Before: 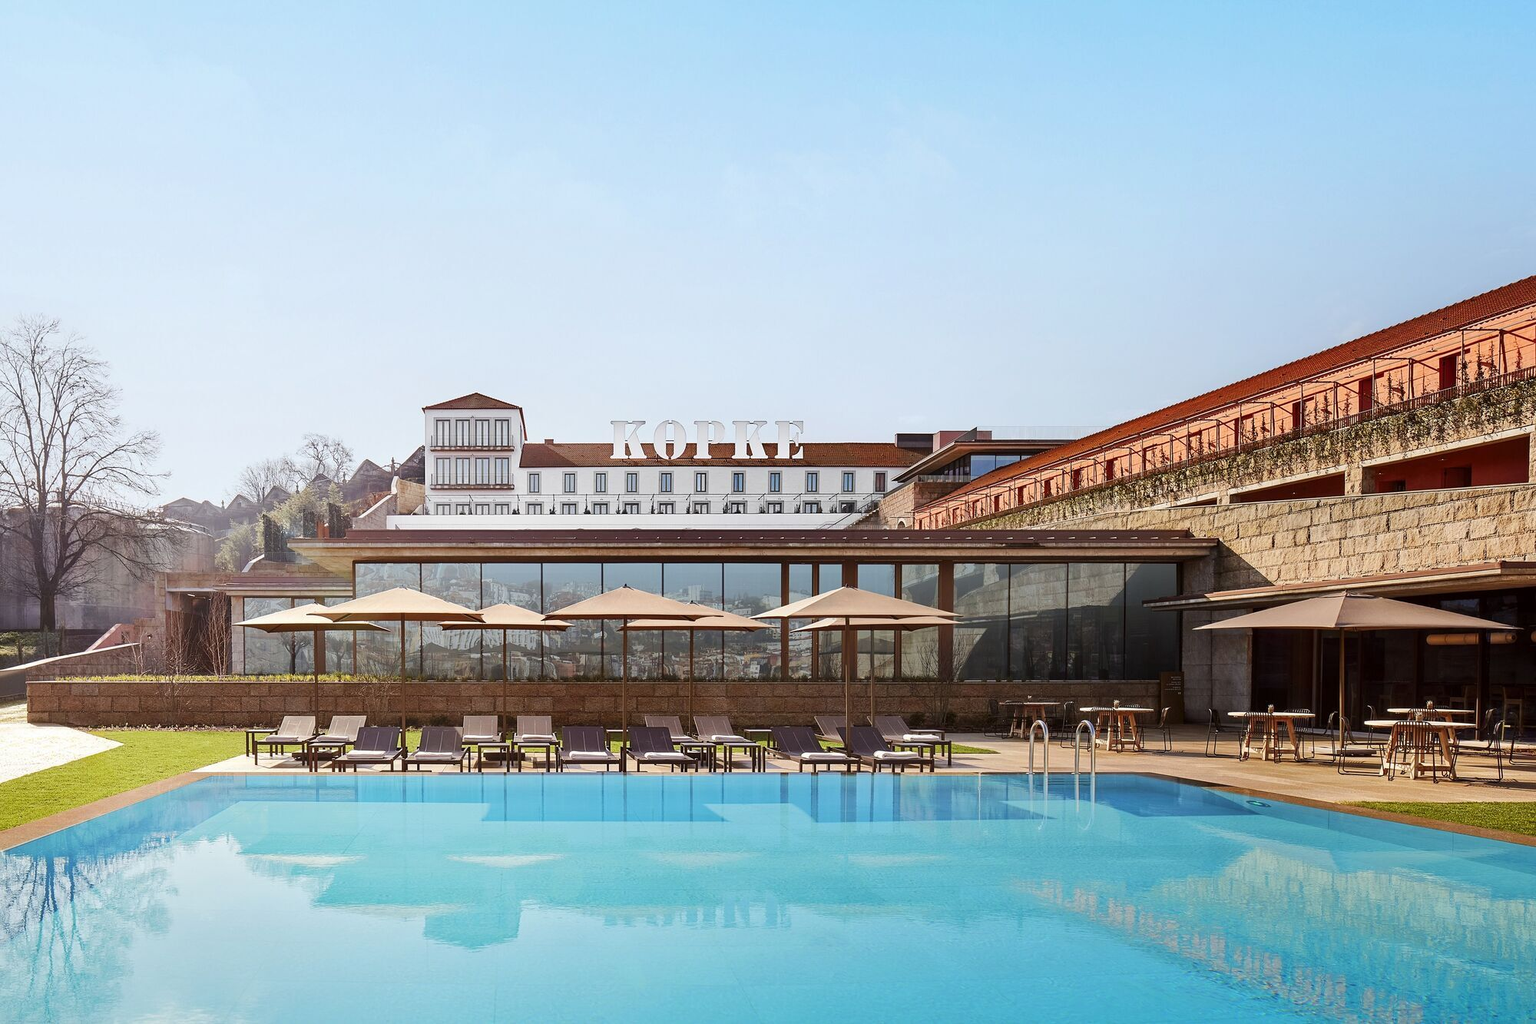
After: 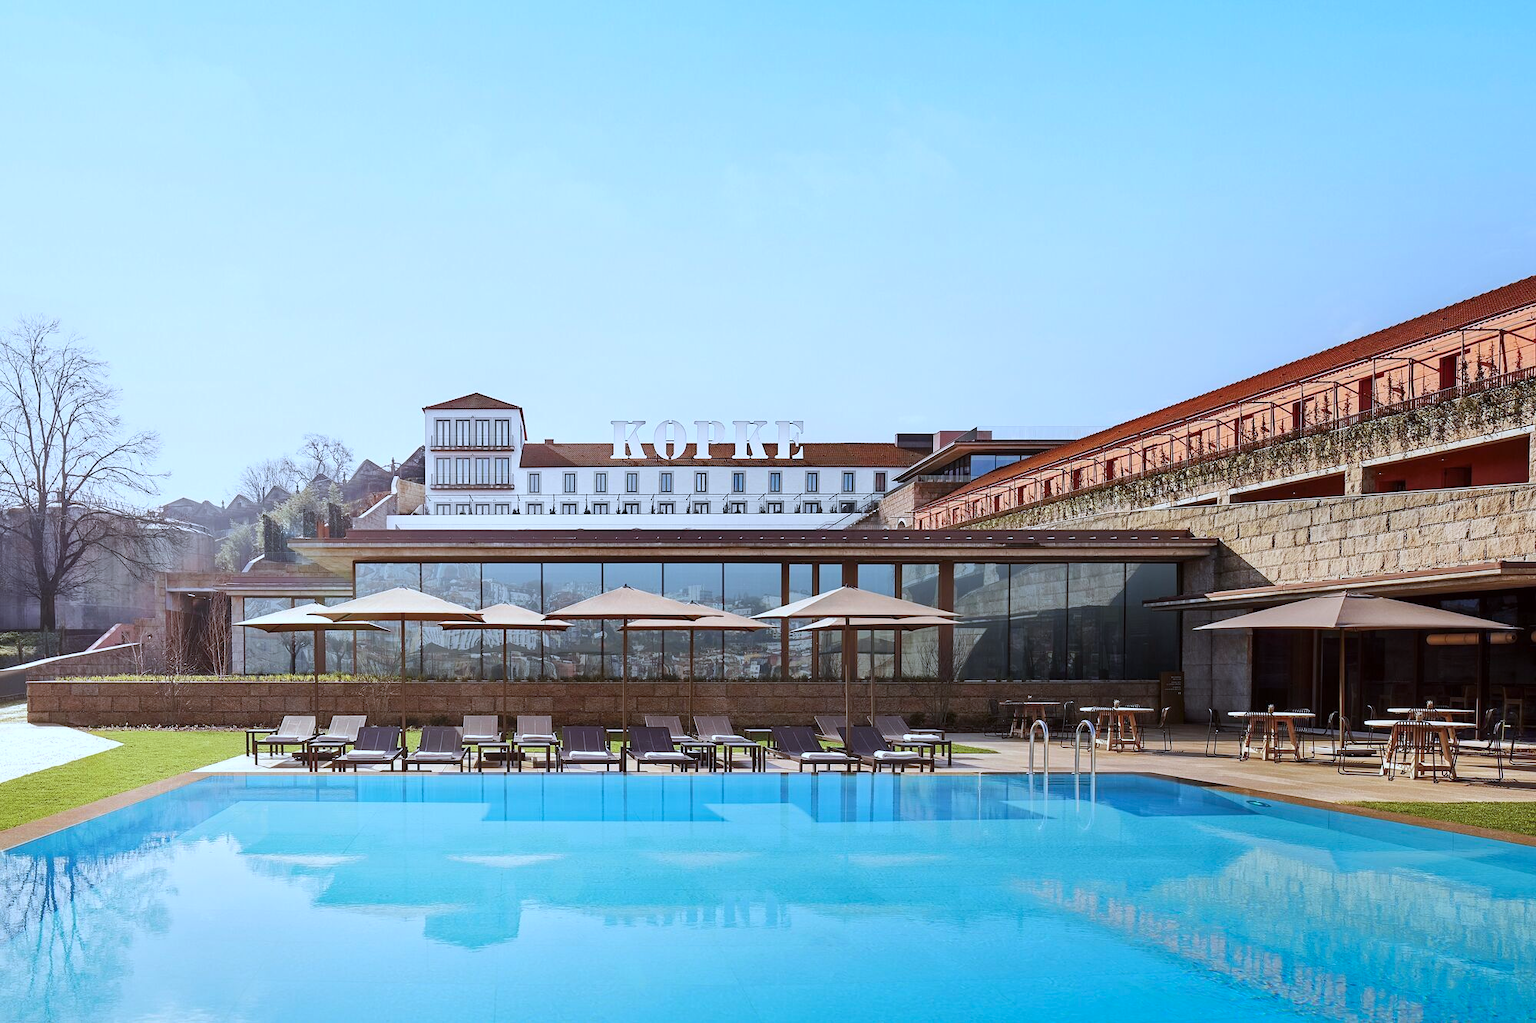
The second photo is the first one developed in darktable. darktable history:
color calibration: x 0.381, y 0.391, temperature 4089.77 K, gamut compression 0.996
